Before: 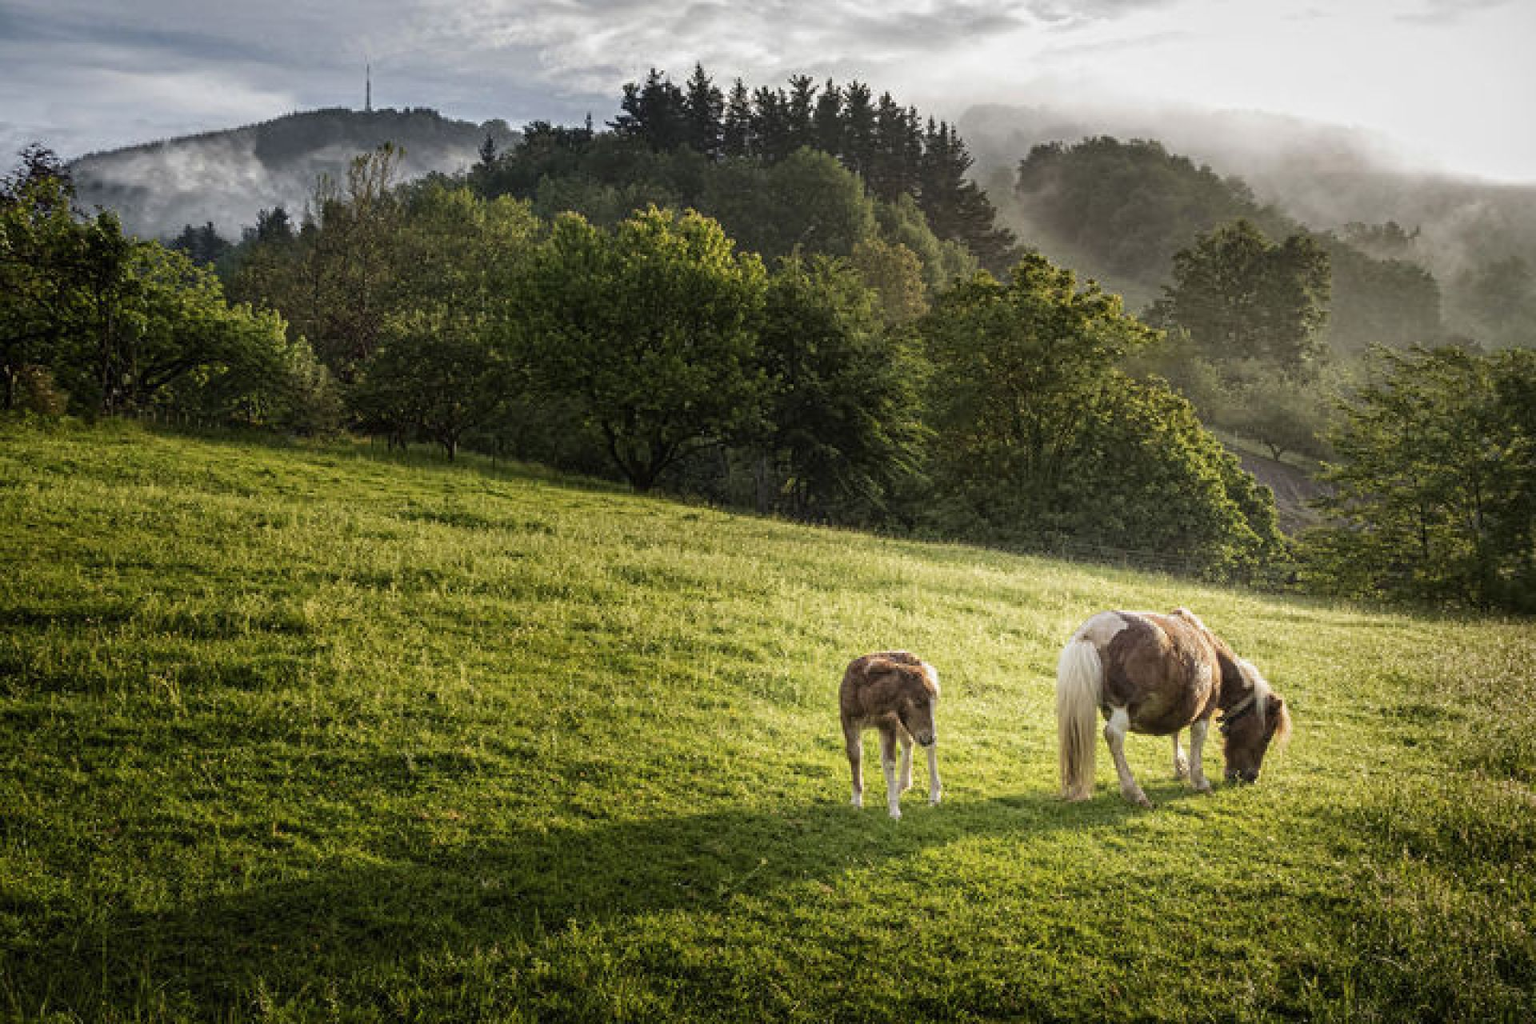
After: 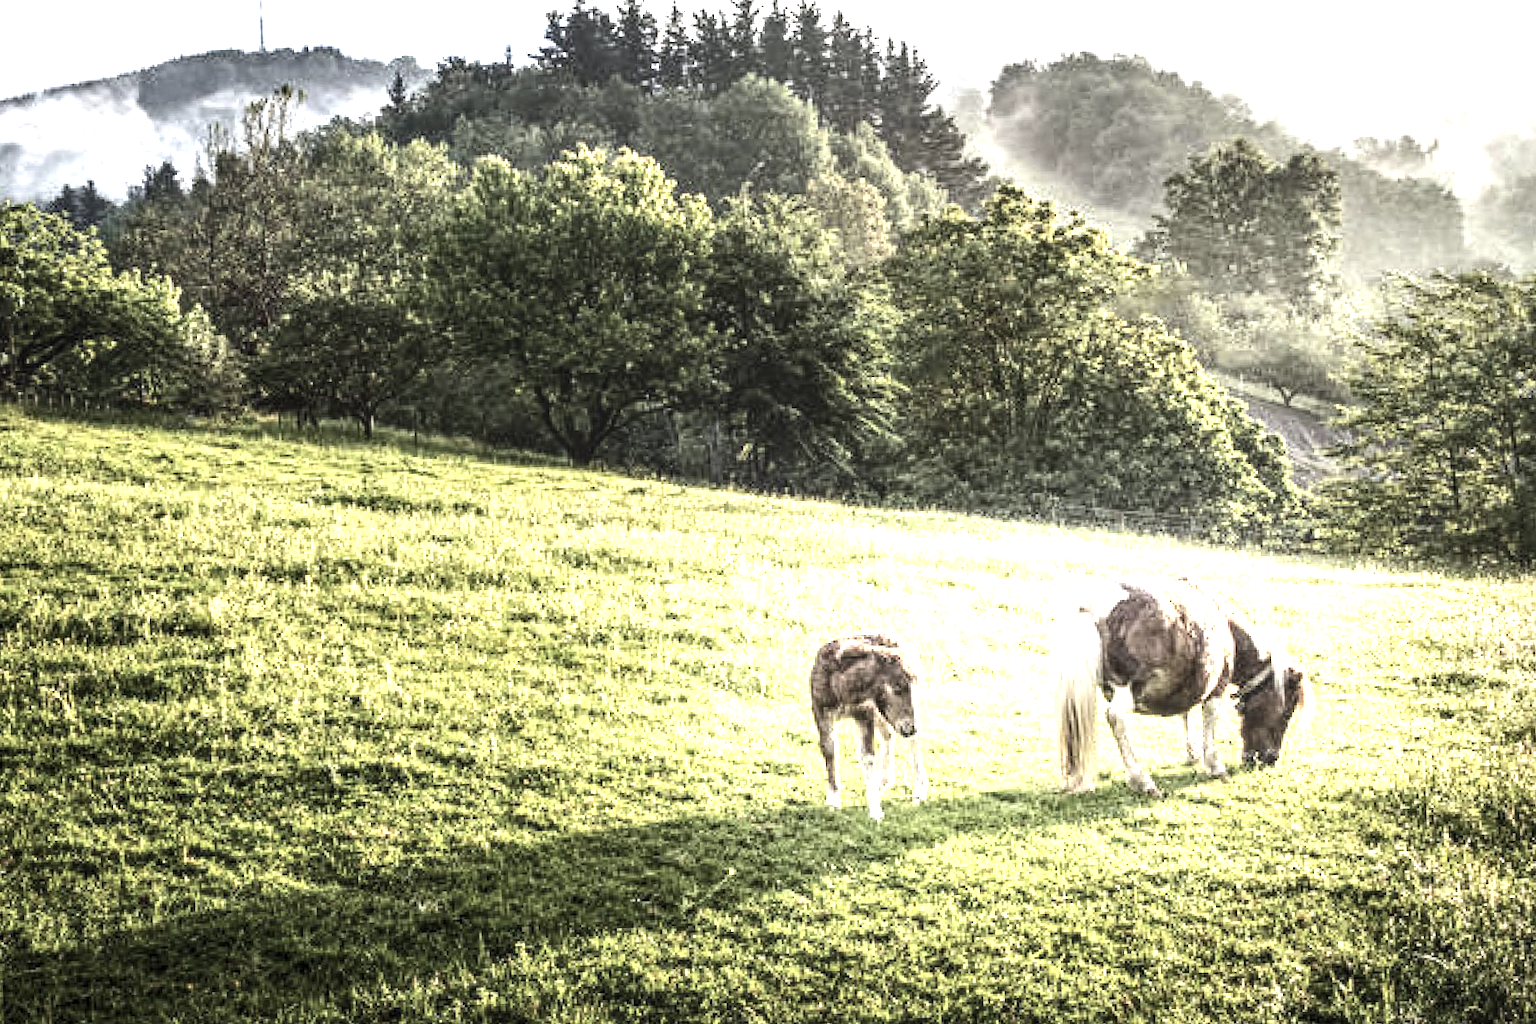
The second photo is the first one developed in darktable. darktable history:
white balance: red 0.98, blue 1.034
local contrast: on, module defaults
exposure: black level correction 0, exposure 1.35 EV, compensate exposure bias true, compensate highlight preservation false
tone equalizer: -8 EV -0.75 EV, -7 EV -0.7 EV, -6 EV -0.6 EV, -5 EV -0.4 EV, -3 EV 0.4 EV, -2 EV 0.6 EV, -1 EV 0.7 EV, +0 EV 0.75 EV, edges refinement/feathering 500, mask exposure compensation -1.57 EV, preserve details no
crop and rotate: angle 1.96°, left 5.673%, top 5.673%
contrast brightness saturation: contrast 0.1, saturation -0.36
